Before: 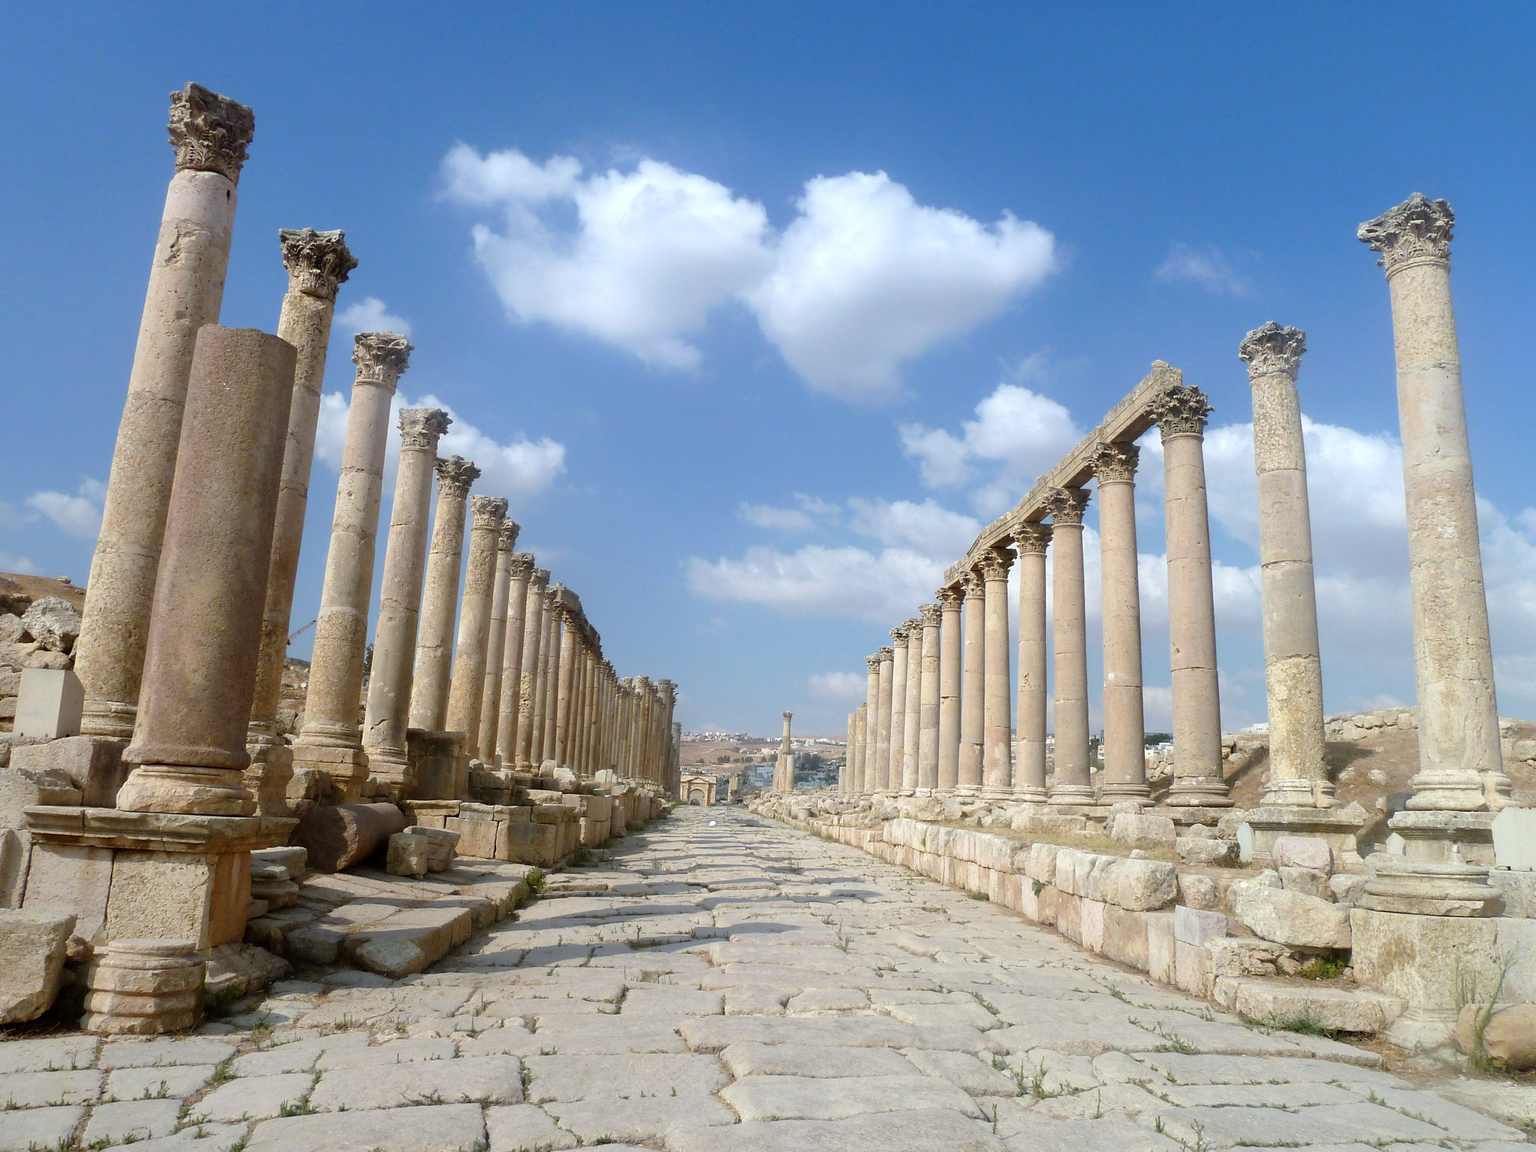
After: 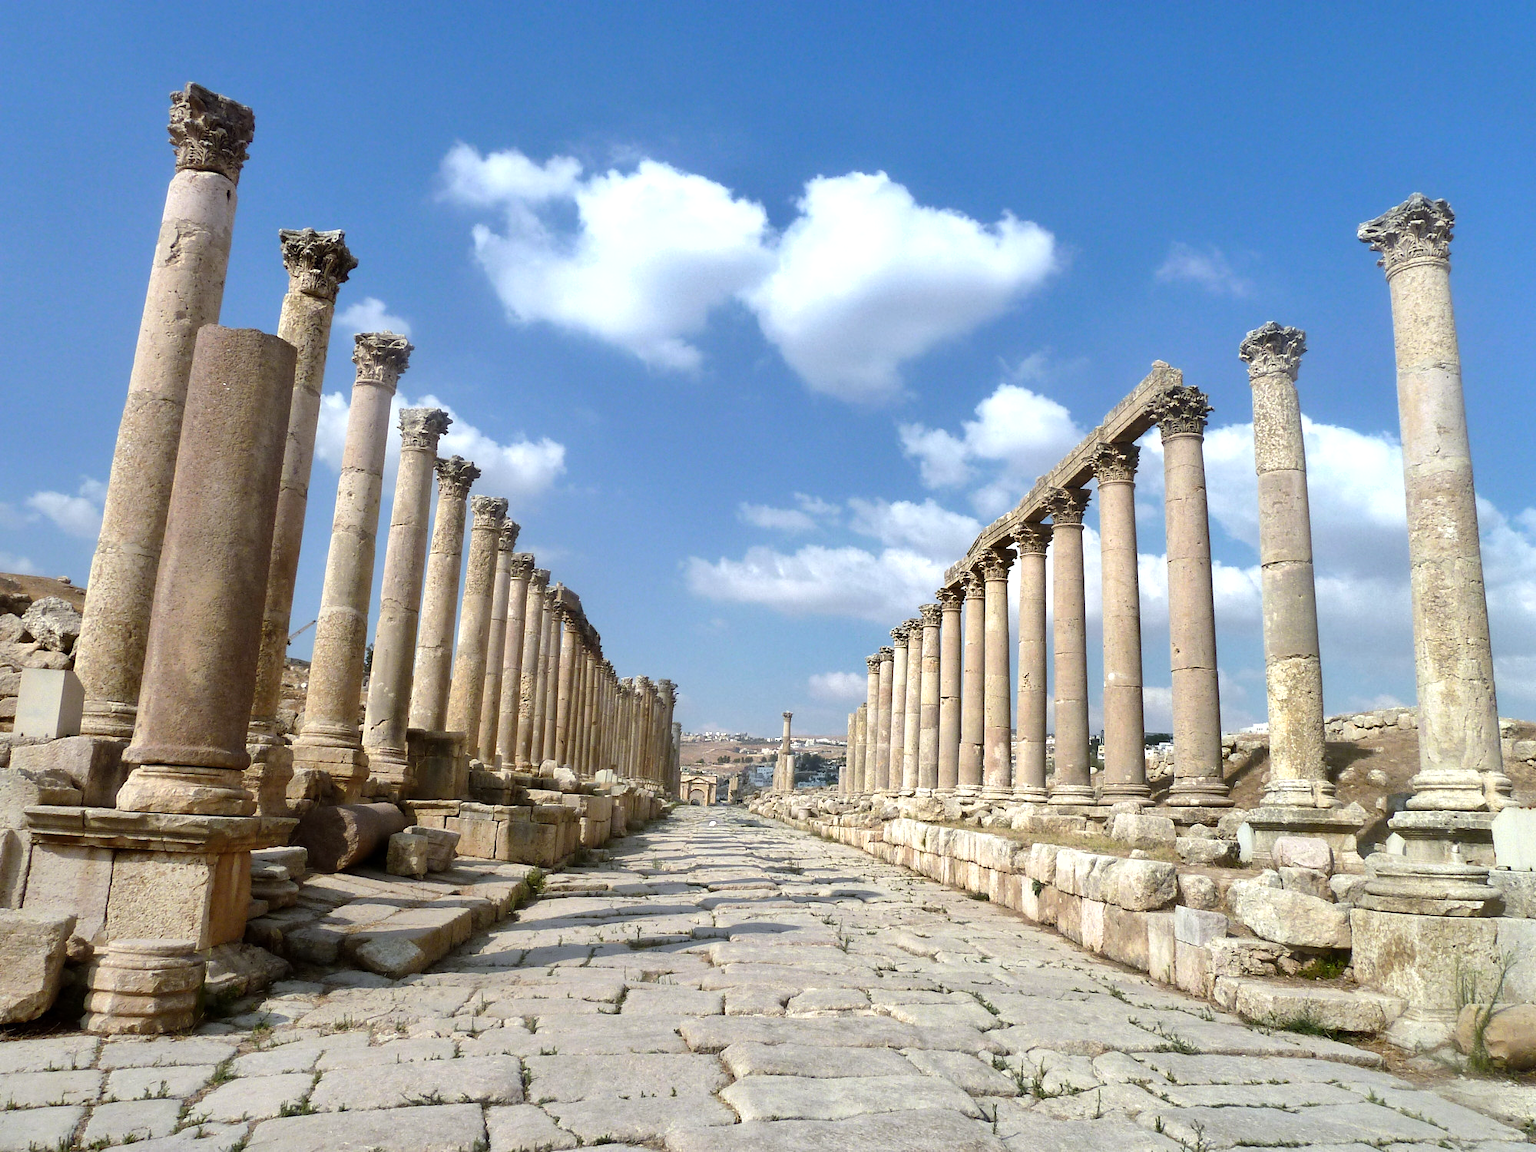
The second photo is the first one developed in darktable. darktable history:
tone equalizer: -8 EV -0.456 EV, -7 EV -0.387 EV, -6 EV -0.313 EV, -5 EV -0.241 EV, -3 EV 0.229 EV, -2 EV 0.334 EV, -1 EV 0.395 EV, +0 EV 0.442 EV, edges refinement/feathering 500, mask exposure compensation -1.26 EV, preserve details no
shadows and highlights: shadows 59.28, soften with gaussian
